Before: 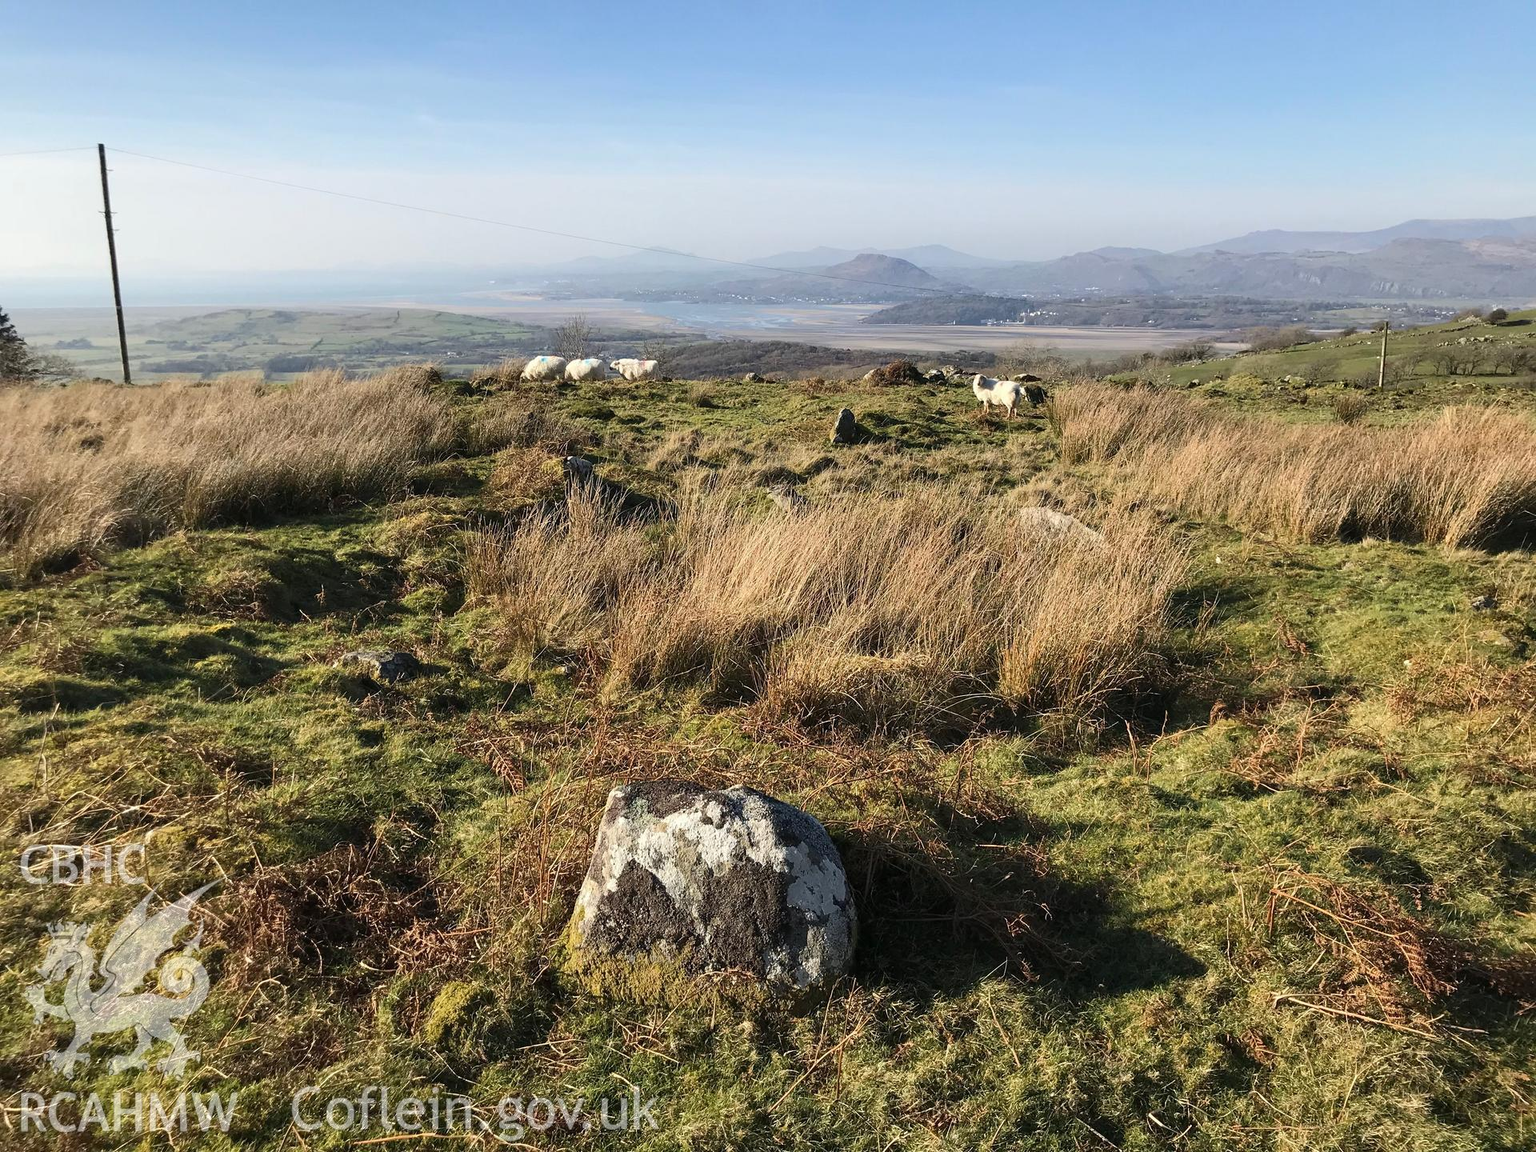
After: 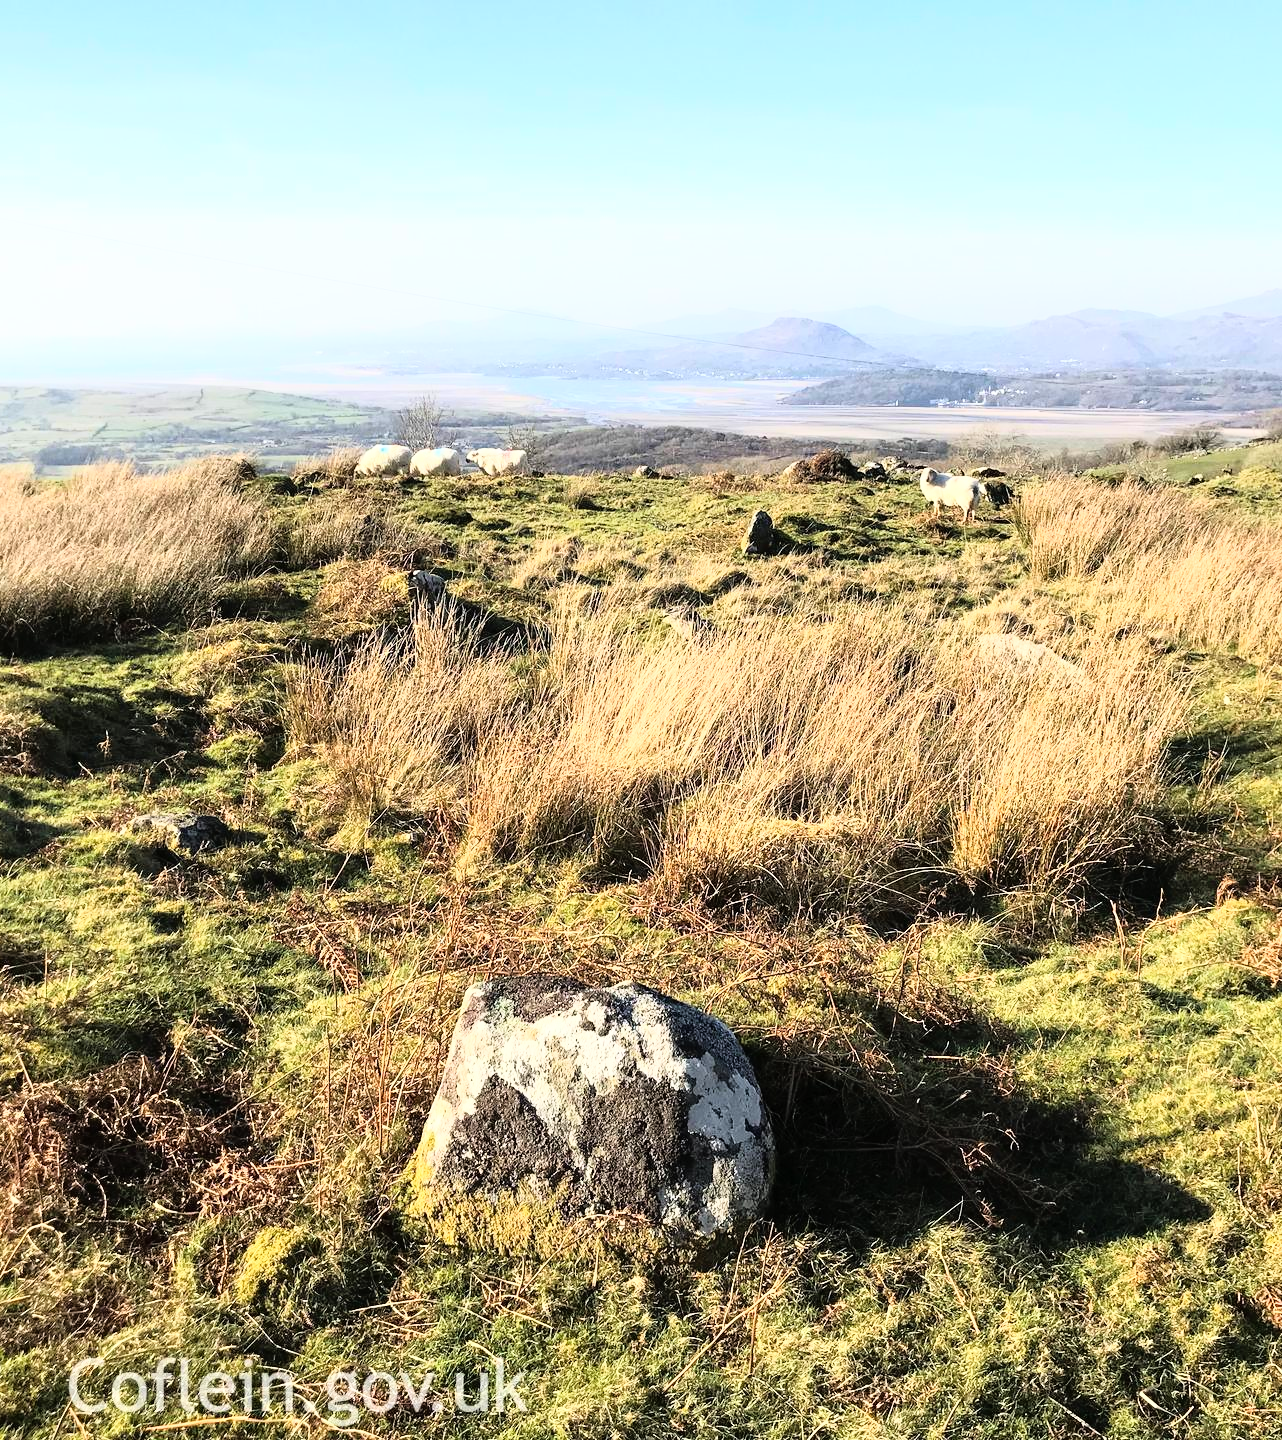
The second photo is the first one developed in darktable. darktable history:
base curve: curves: ch0 [(0, 0) (0.012, 0.01) (0.073, 0.168) (0.31, 0.711) (0.645, 0.957) (1, 1)]
crop: left 15.428%, right 17.788%
